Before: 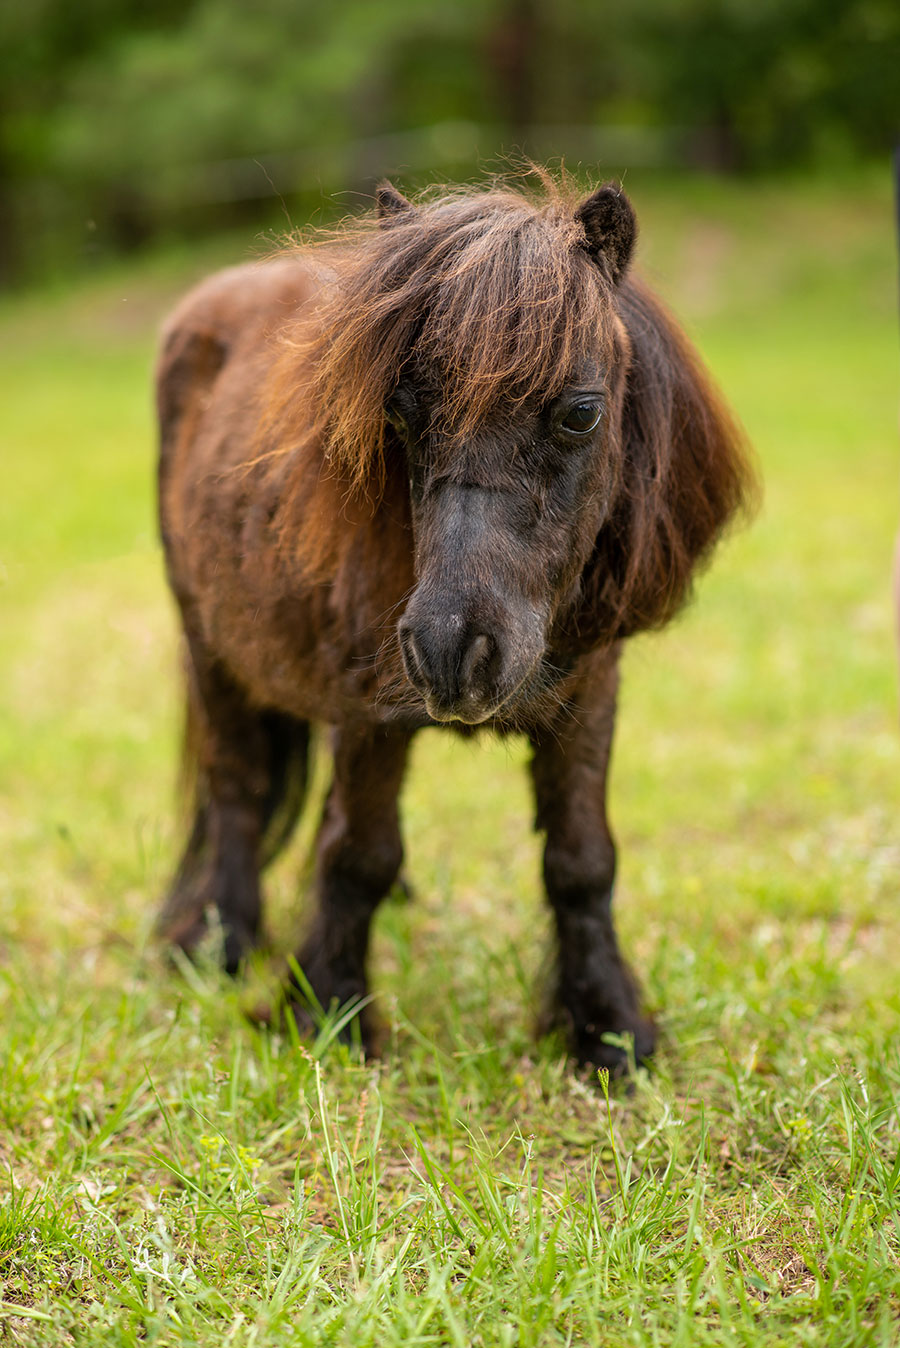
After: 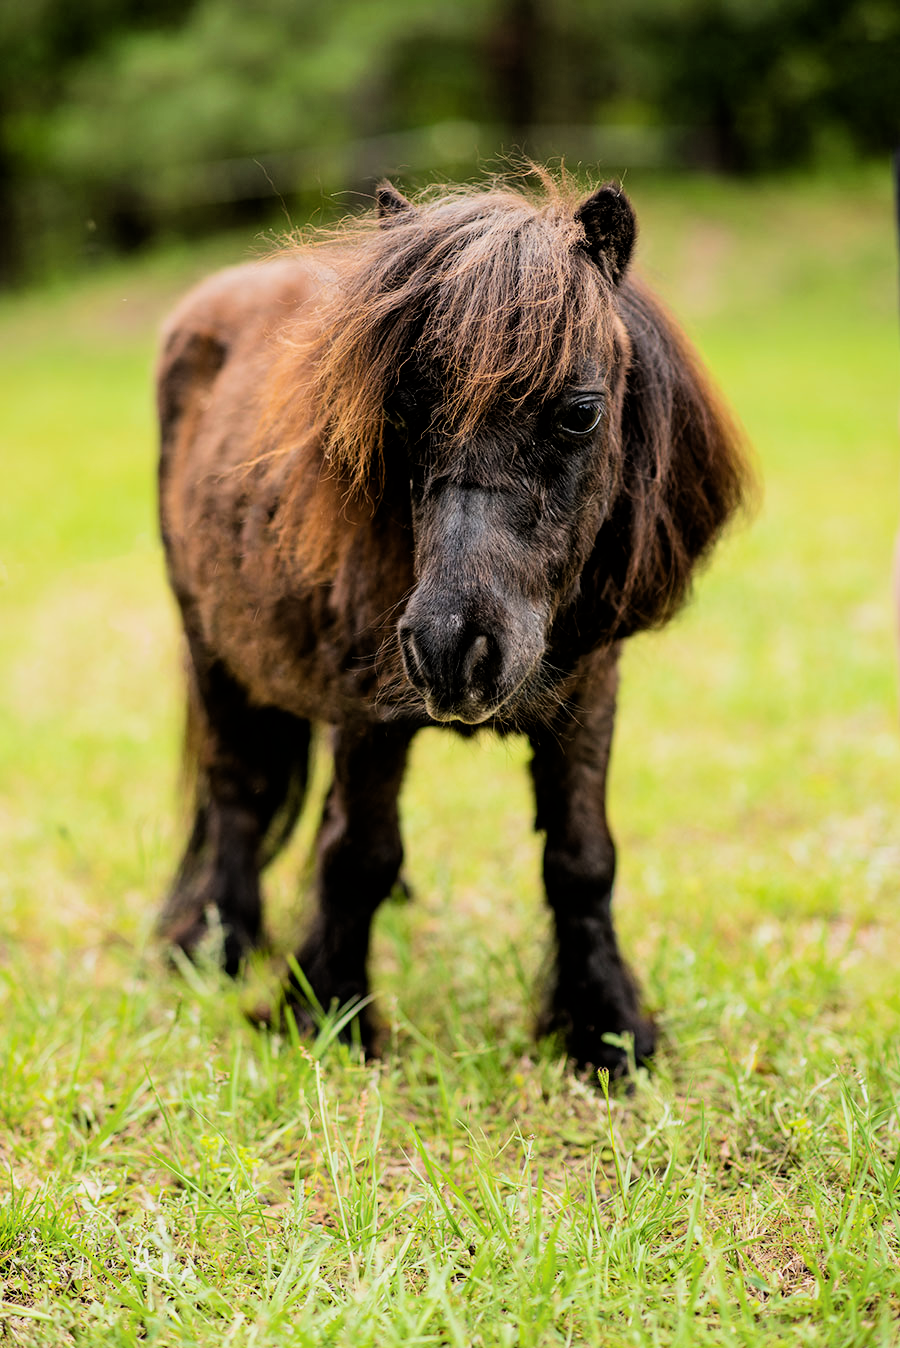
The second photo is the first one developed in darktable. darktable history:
filmic rgb: black relative exposure -5 EV, hardness 2.88, contrast 1.4, highlights saturation mix -20%
exposure: exposure 0.3 EV, compensate highlight preservation false
